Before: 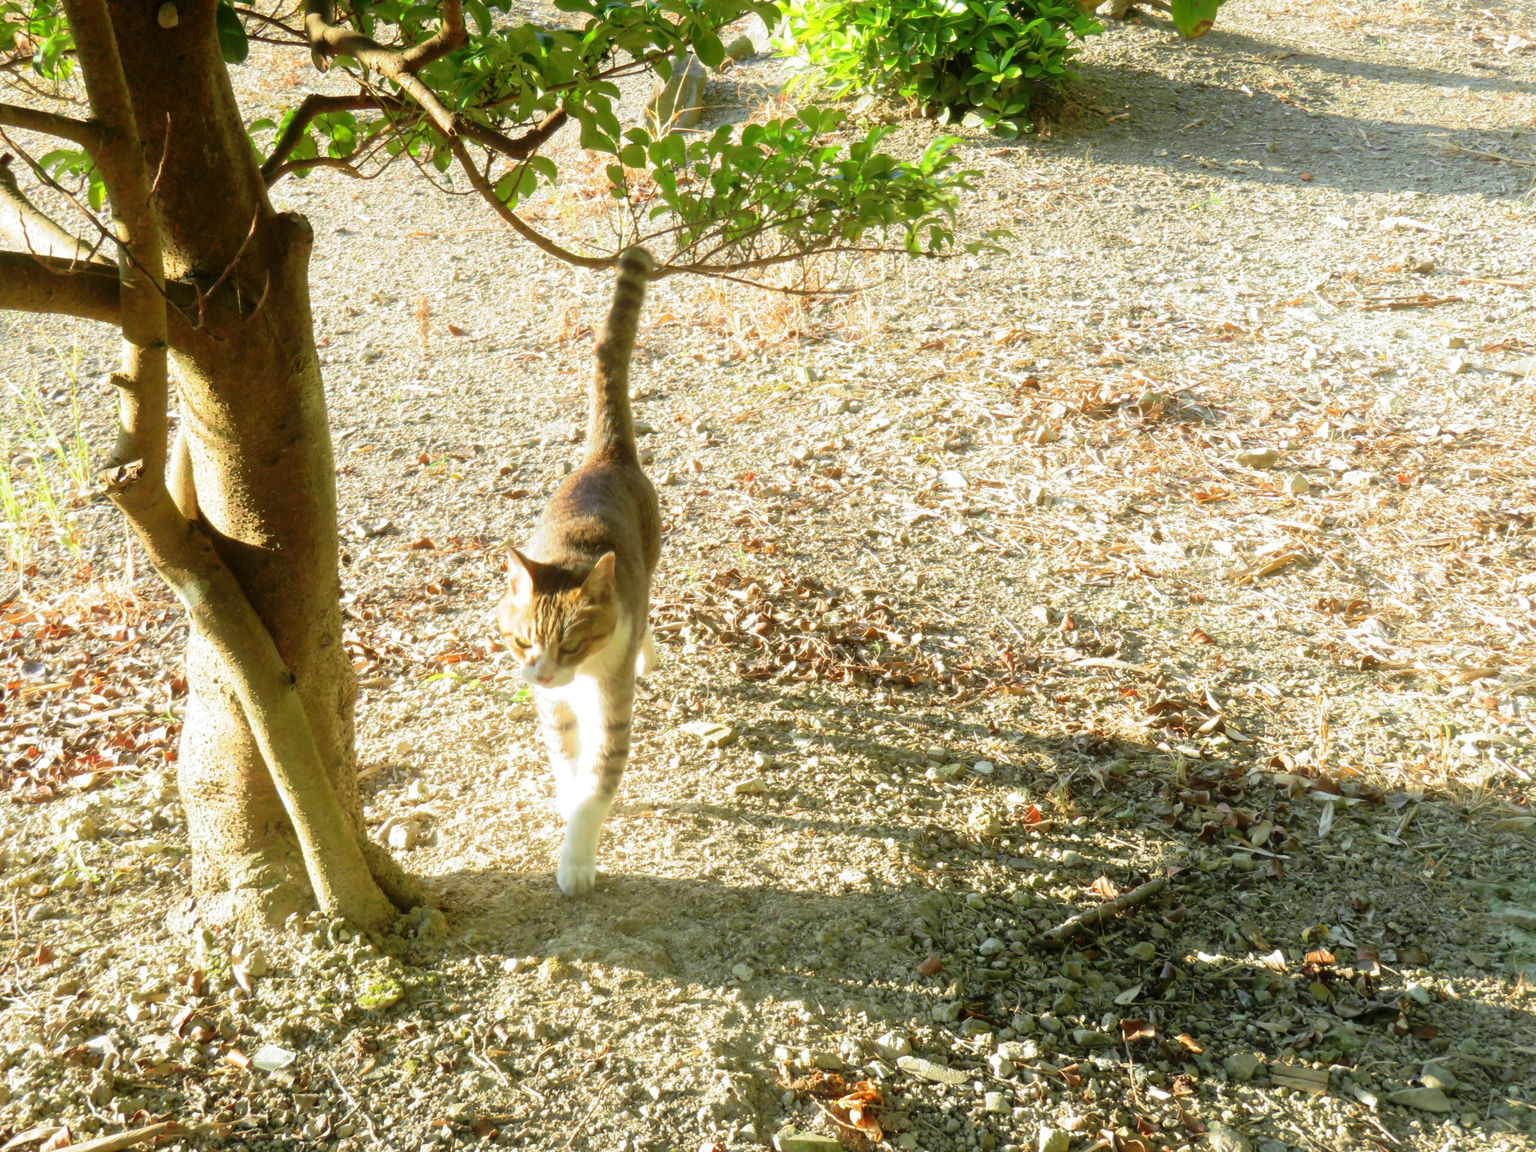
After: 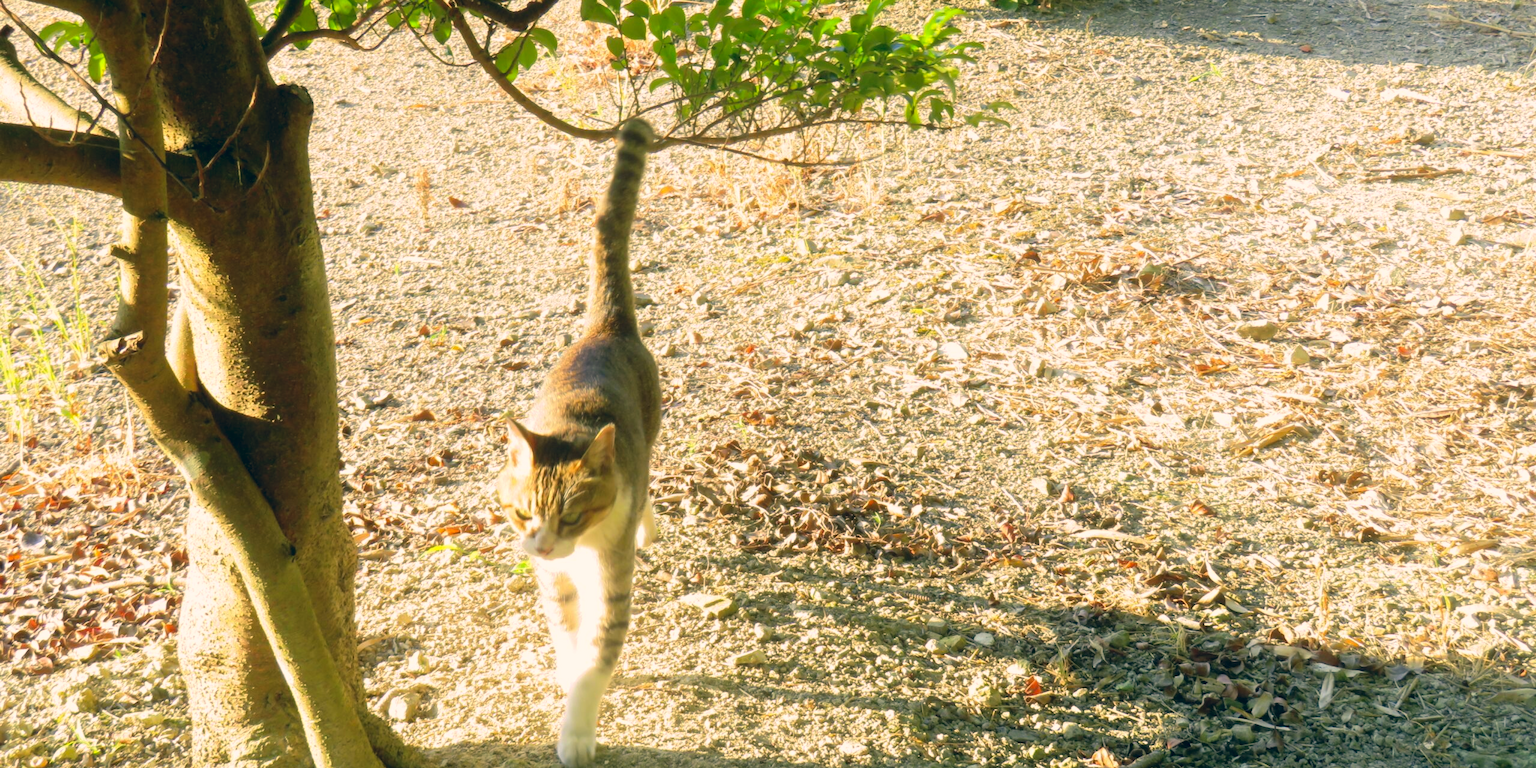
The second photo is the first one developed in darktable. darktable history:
white balance: red 0.976, blue 1.04
crop: top 11.166%, bottom 22.168%
color correction: highlights a* 10.32, highlights b* 14.66, shadows a* -9.59, shadows b* -15.02
color contrast: green-magenta contrast 1.1, blue-yellow contrast 1.1, unbound 0
